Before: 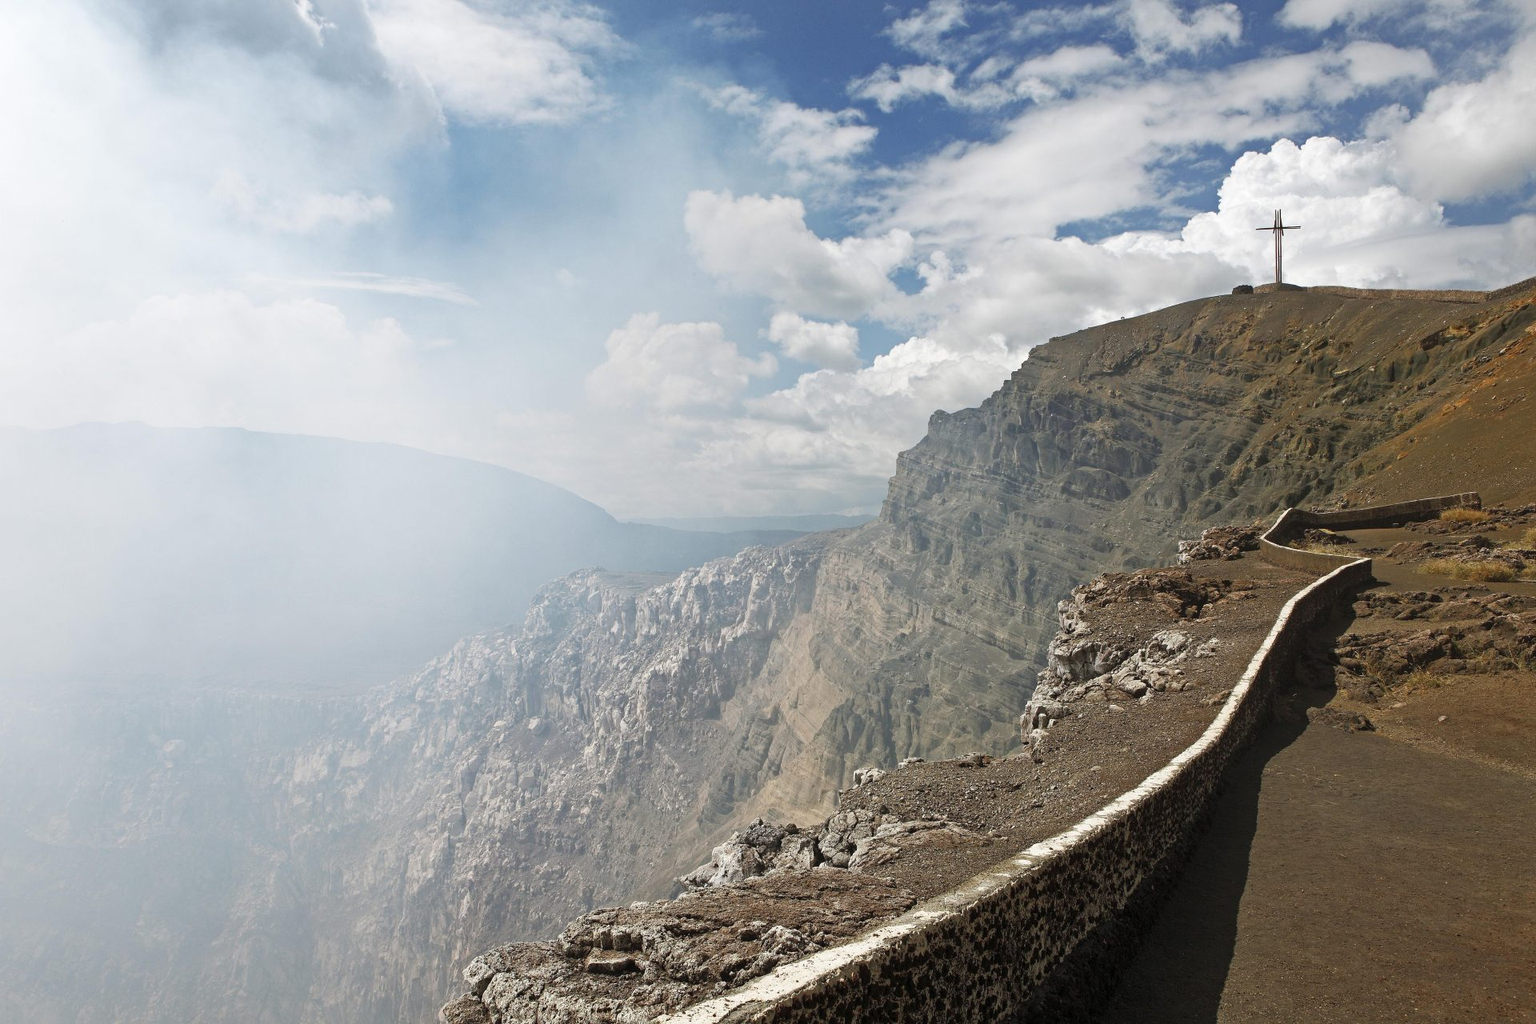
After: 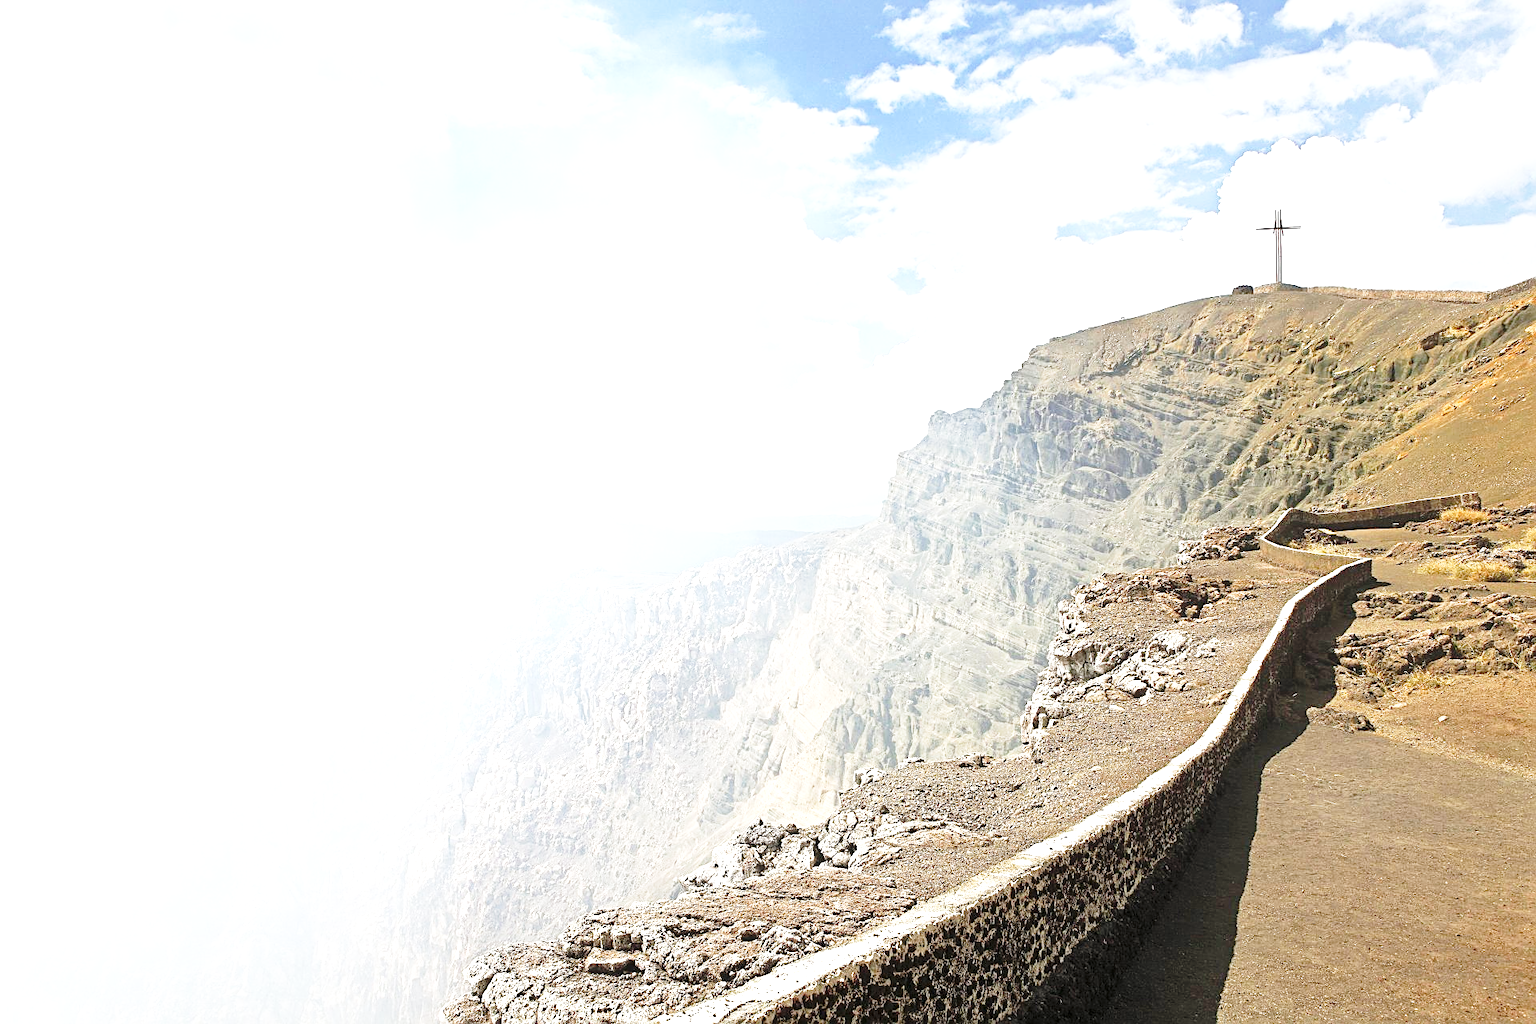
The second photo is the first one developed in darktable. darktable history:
sharpen: on, module defaults
base curve: curves: ch0 [(0, 0) (0.028, 0.03) (0.121, 0.232) (0.46, 0.748) (0.859, 0.968) (1, 1)], preserve colors none
exposure: black level correction 0, exposure 1.447 EV, compensate exposure bias true, compensate highlight preservation false
